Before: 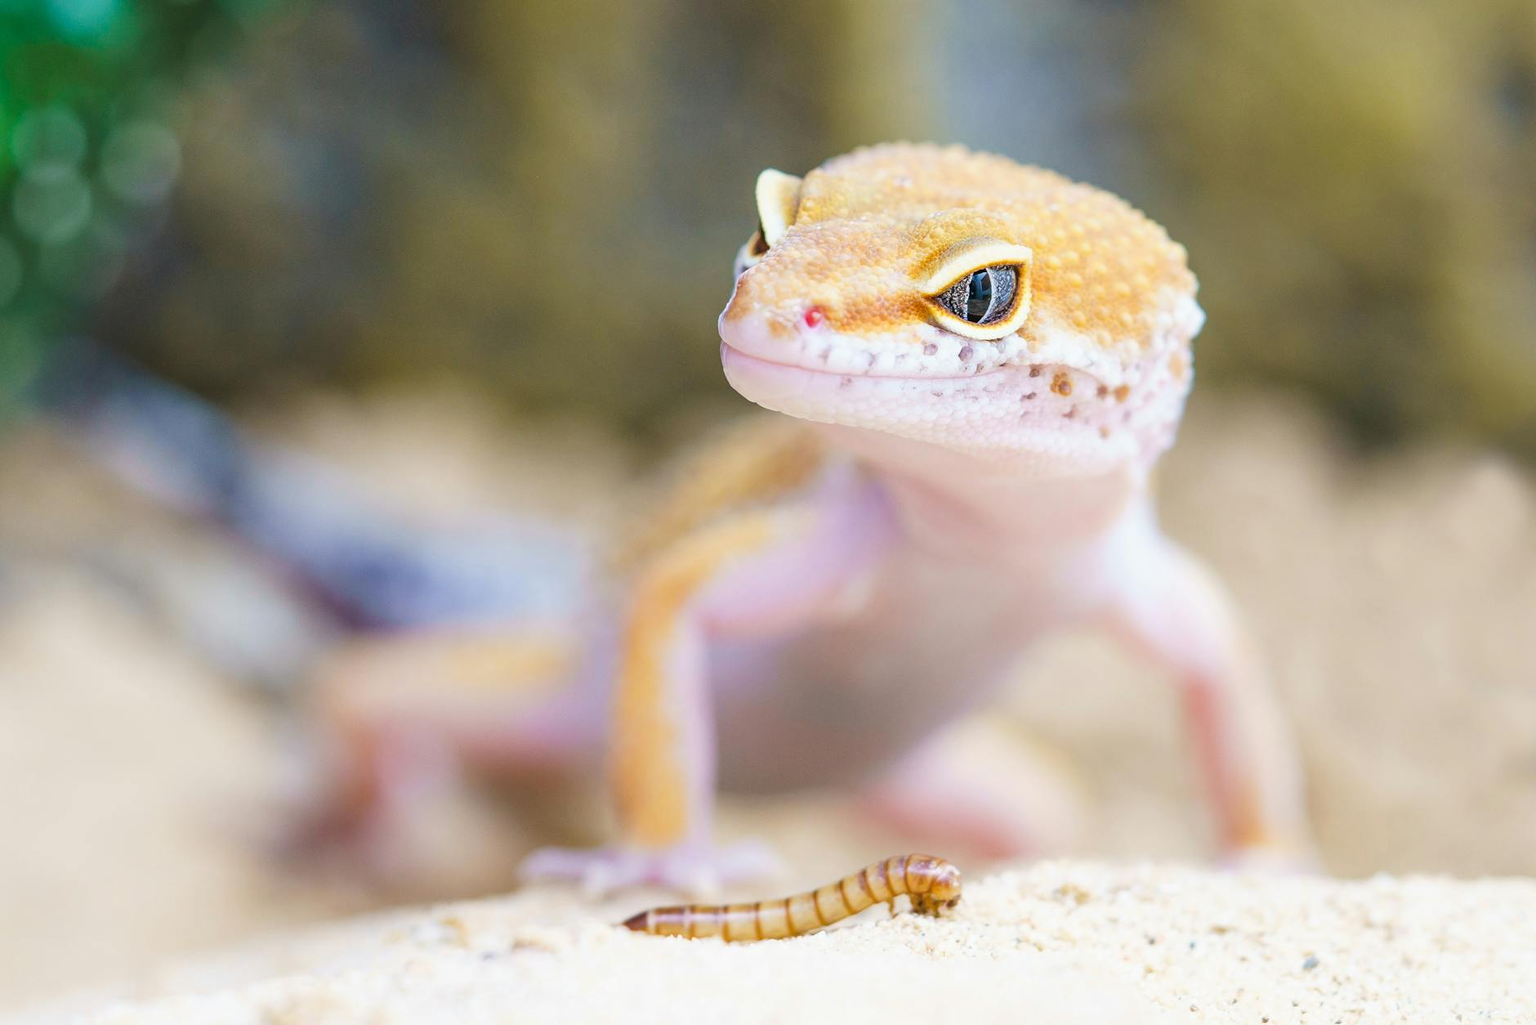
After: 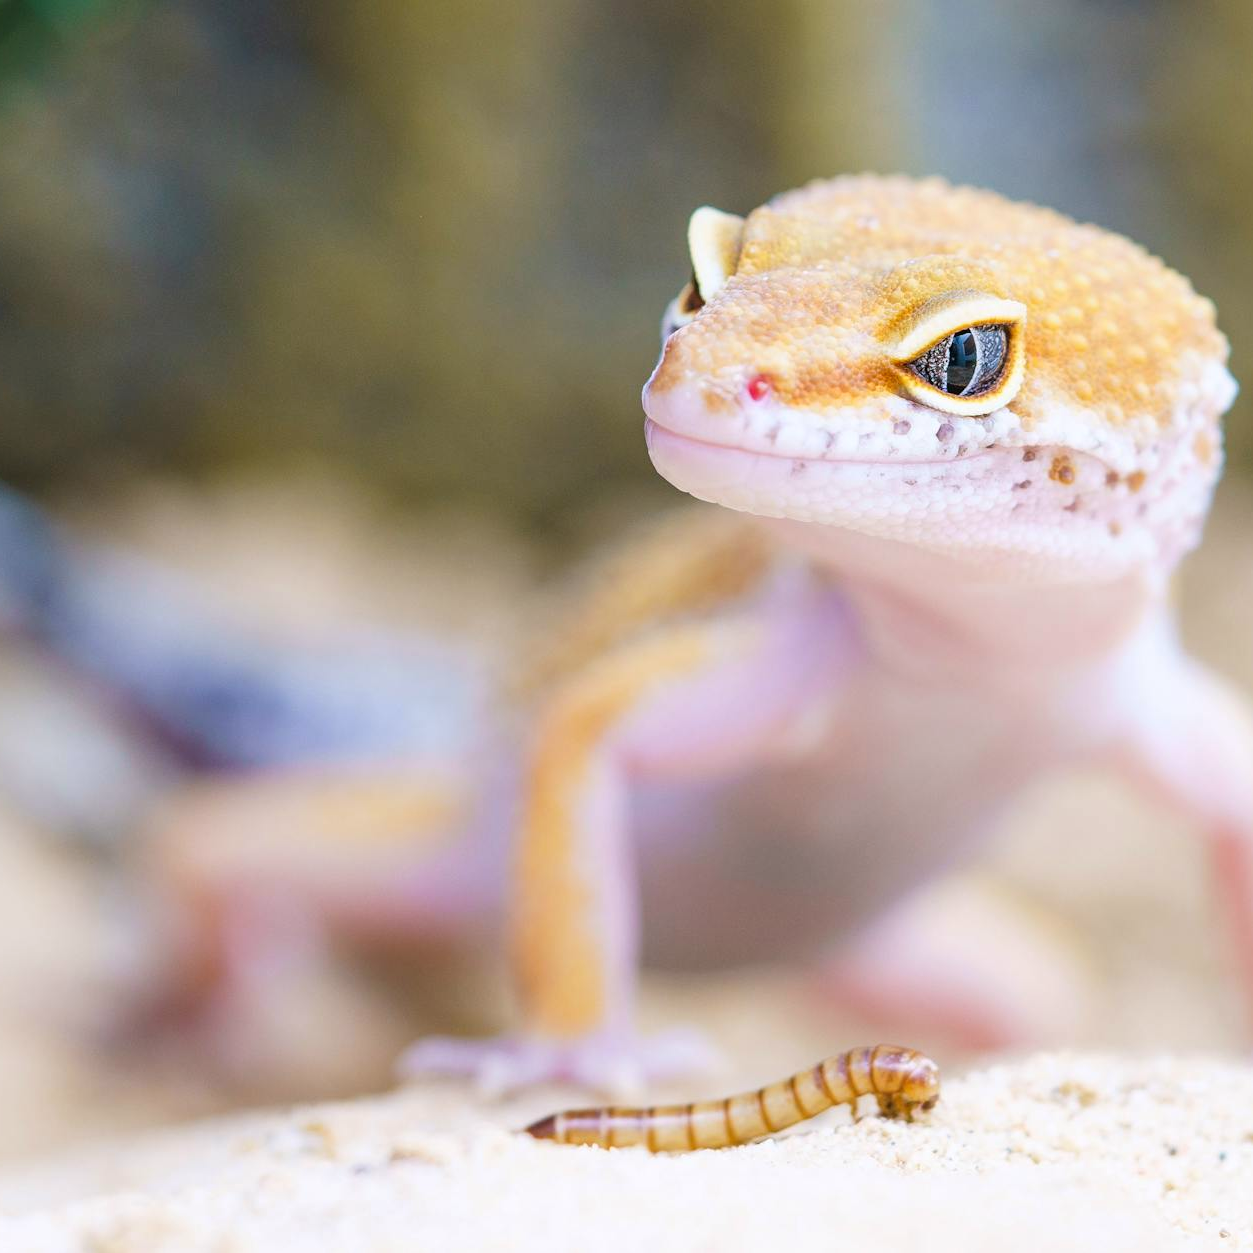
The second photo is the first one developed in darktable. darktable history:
white balance: red 1.009, blue 1.027
crop and rotate: left 12.673%, right 20.66%
